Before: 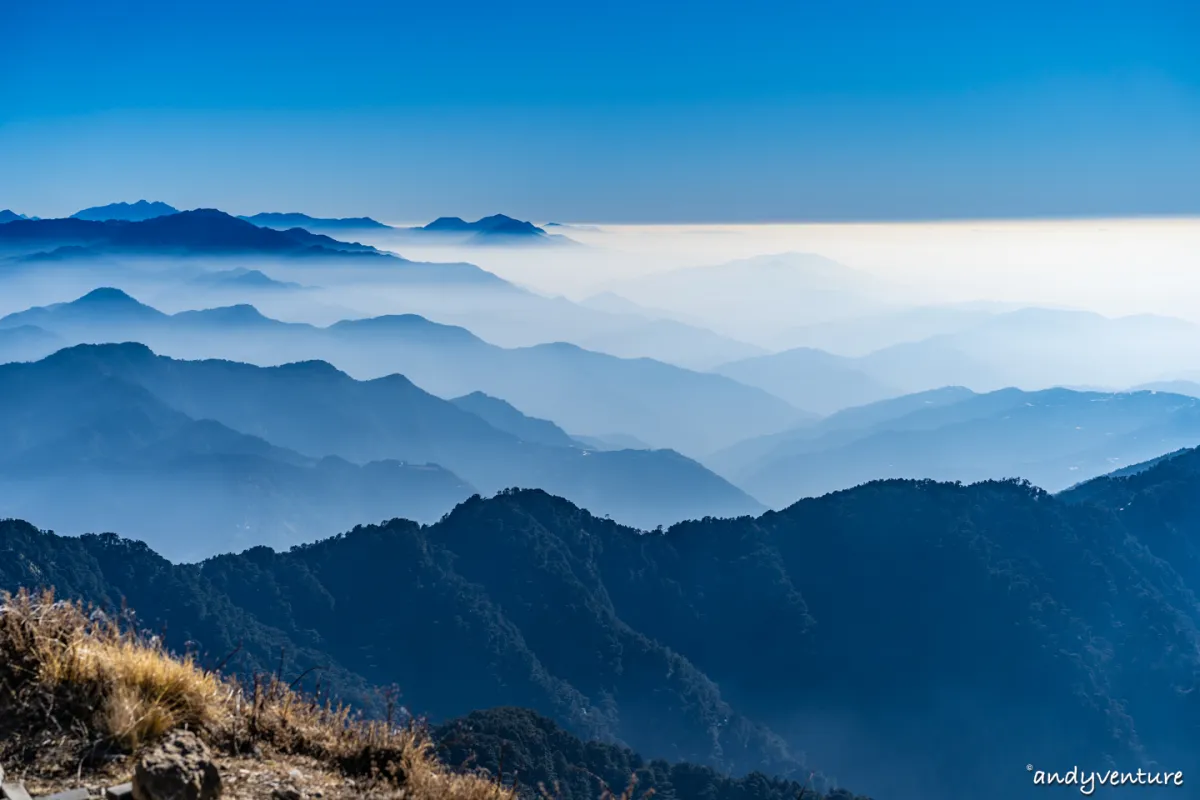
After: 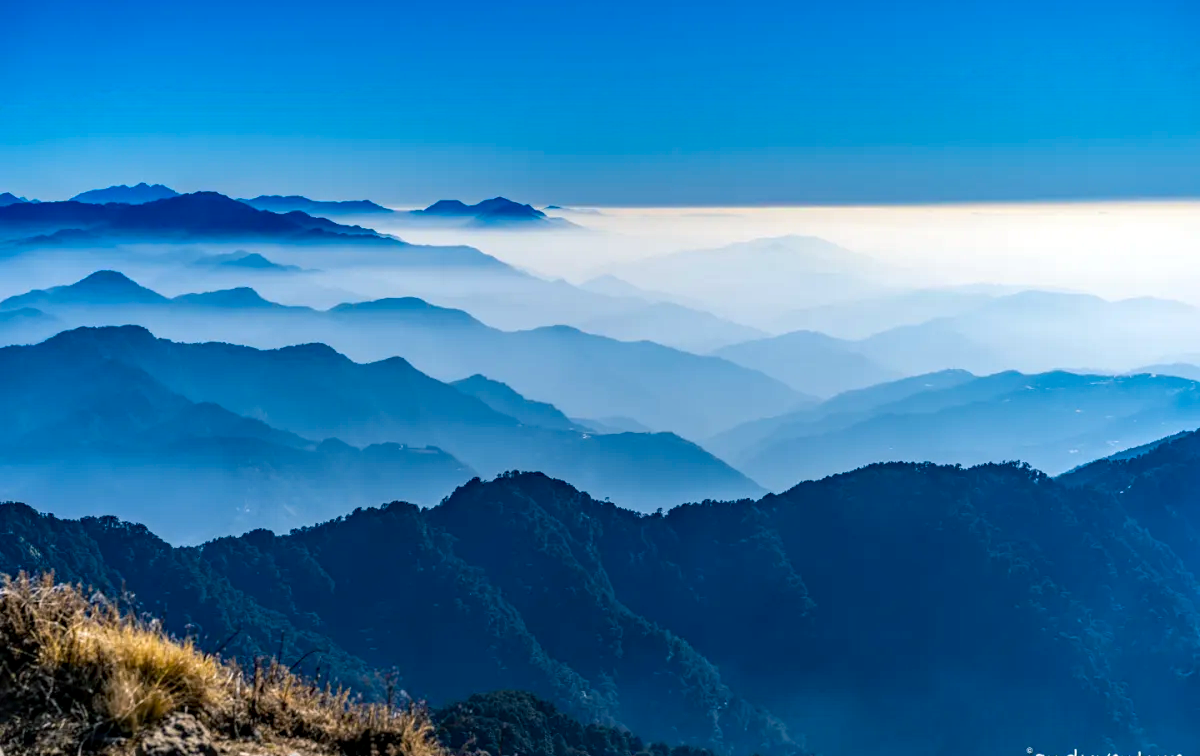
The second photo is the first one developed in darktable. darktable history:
crop and rotate: top 2.244%, bottom 3.215%
local contrast: on, module defaults
color balance rgb: shadows lift › luminance -7.316%, shadows lift › chroma 2.218%, shadows lift › hue 202.18°, linear chroma grading › global chroma 8.795%, perceptual saturation grading › global saturation 0.31%, global vibrance 20%
haze removal: compatibility mode true, adaptive false
